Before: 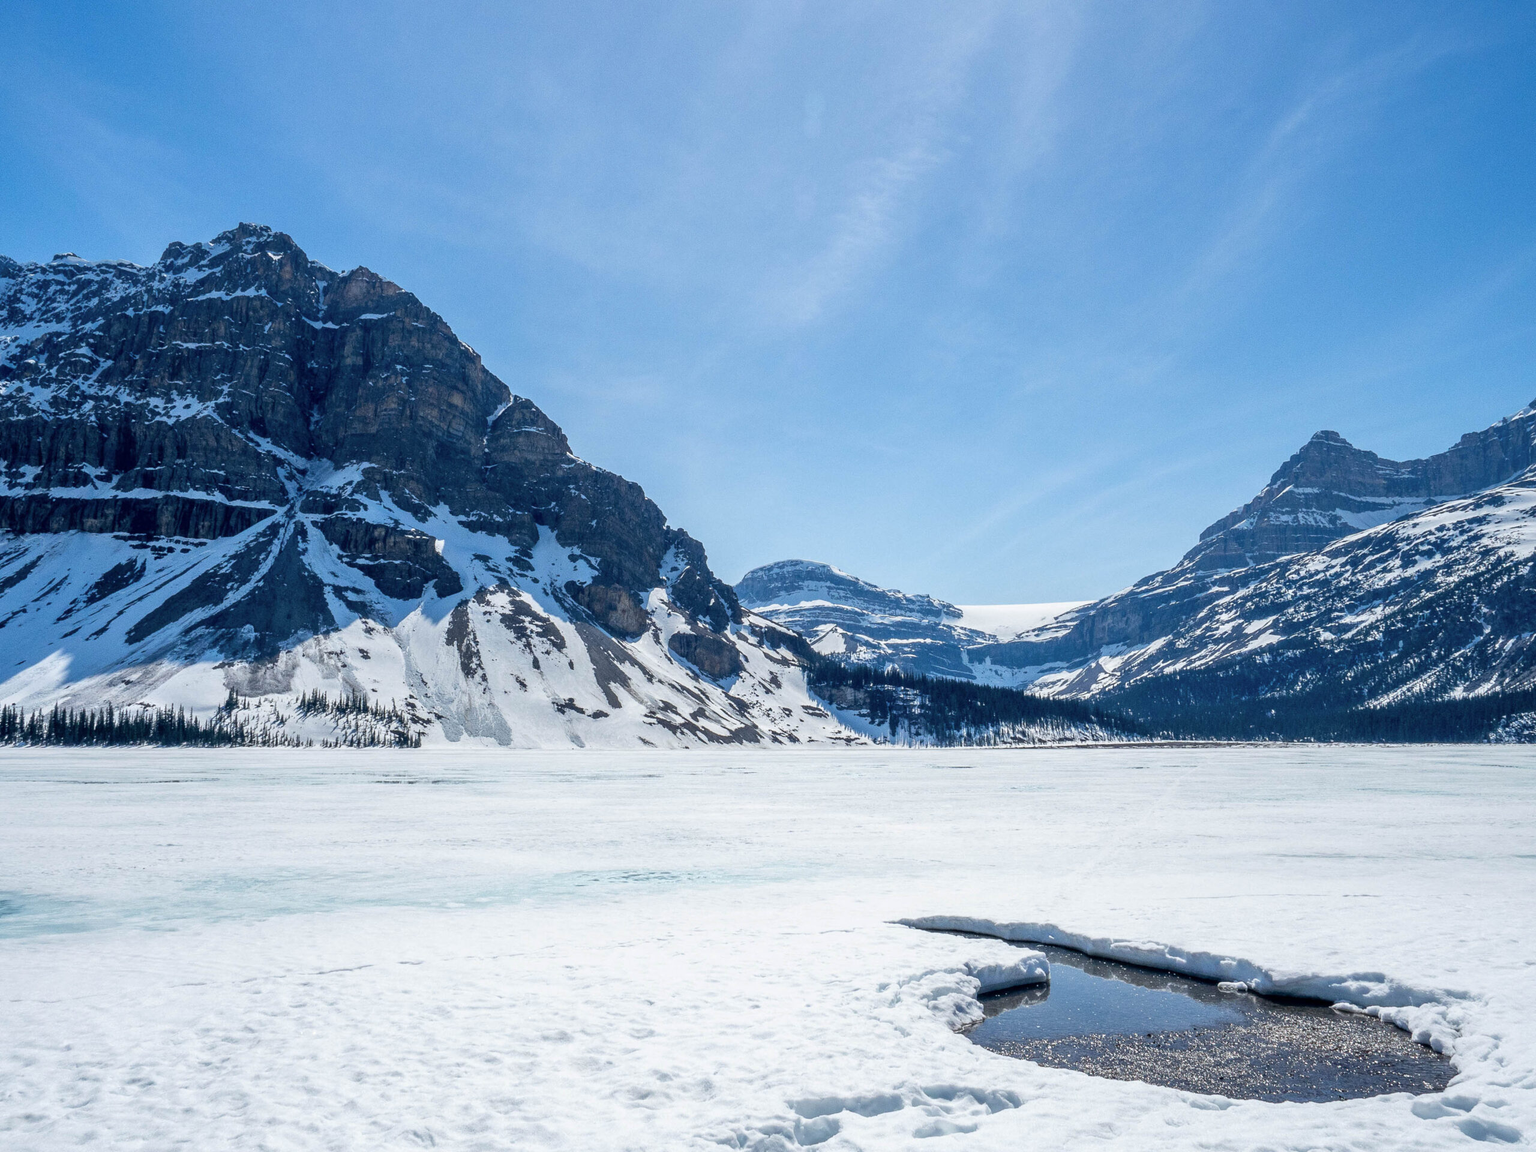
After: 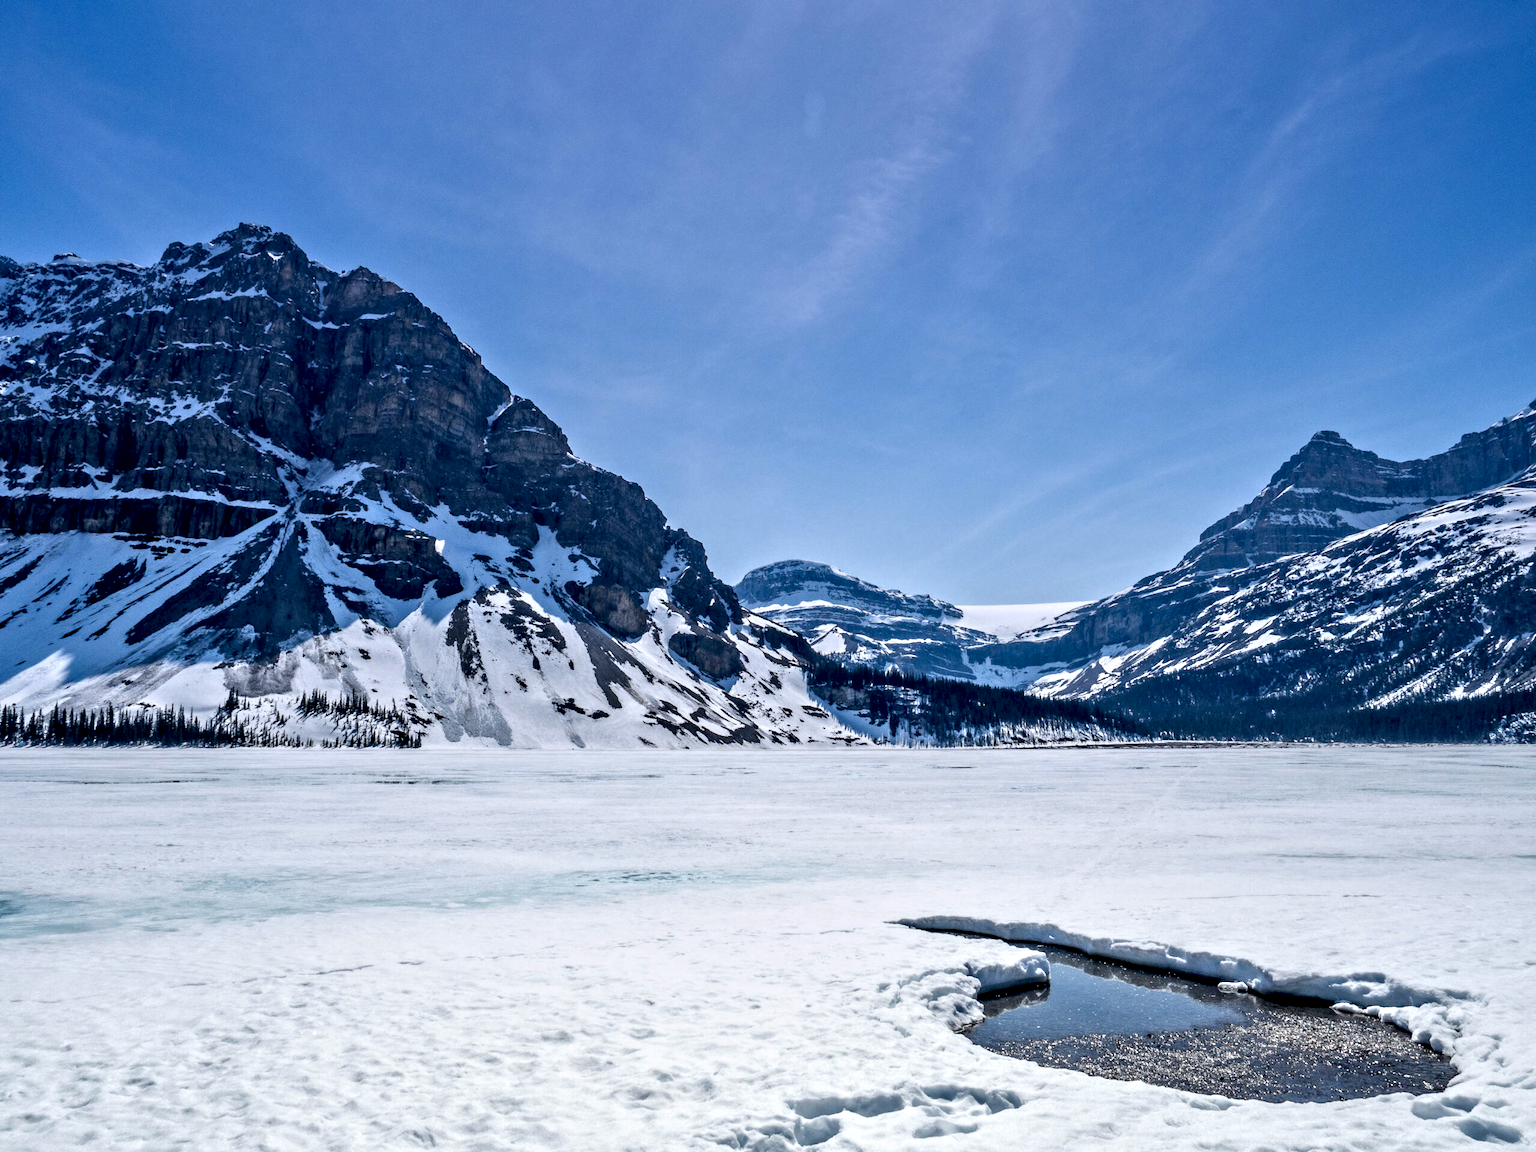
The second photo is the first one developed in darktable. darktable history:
contrast equalizer: y [[0.511, 0.558, 0.631, 0.632, 0.559, 0.512], [0.5 ×6], [0.5 ×6], [0 ×6], [0 ×6]]
graduated density: hue 238.83°, saturation 50%
